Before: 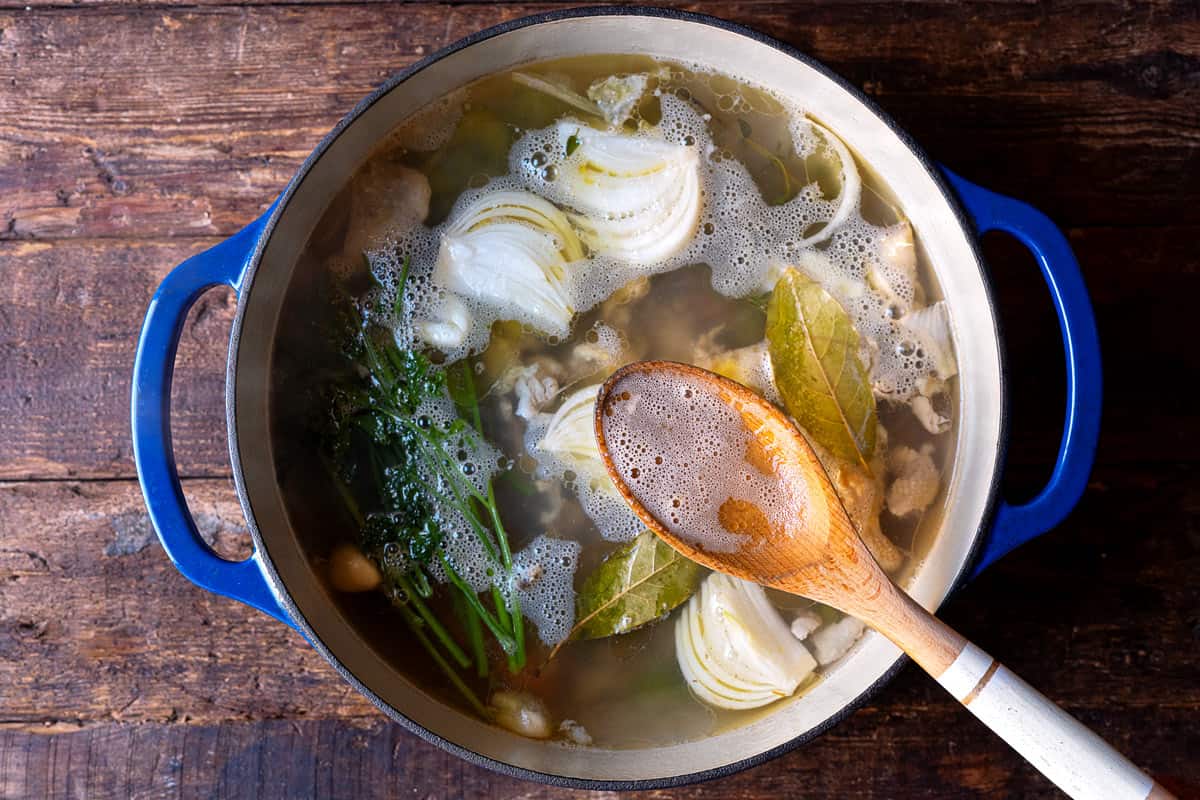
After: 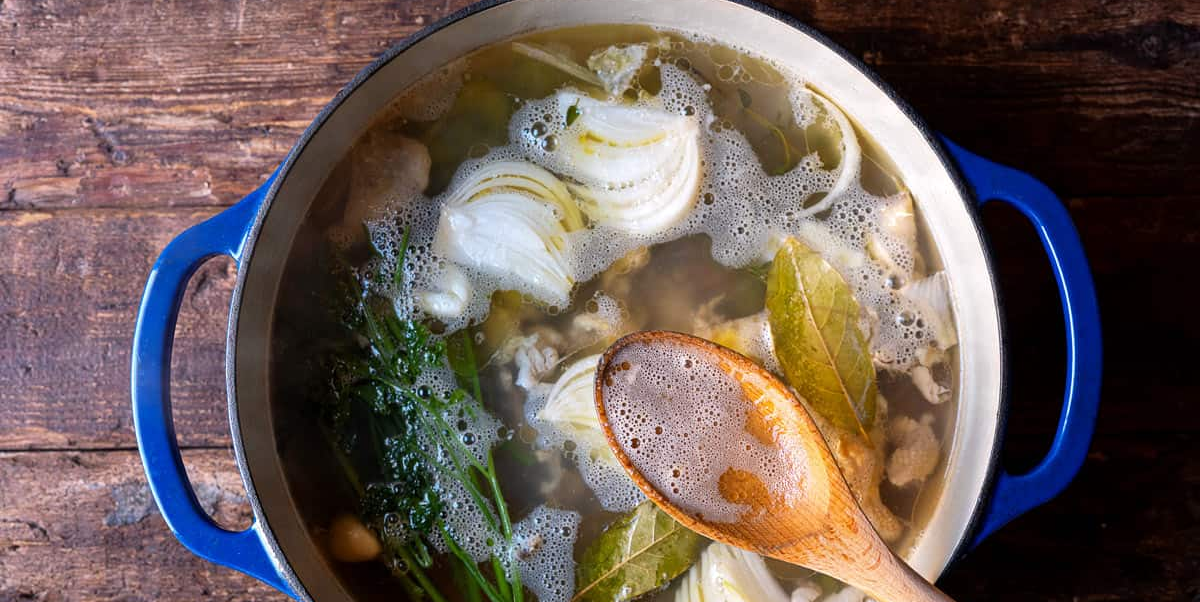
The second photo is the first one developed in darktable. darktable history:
tone equalizer: edges refinement/feathering 500, mask exposure compensation -1.57 EV, preserve details no
crop: top 3.758%, bottom 20.878%
